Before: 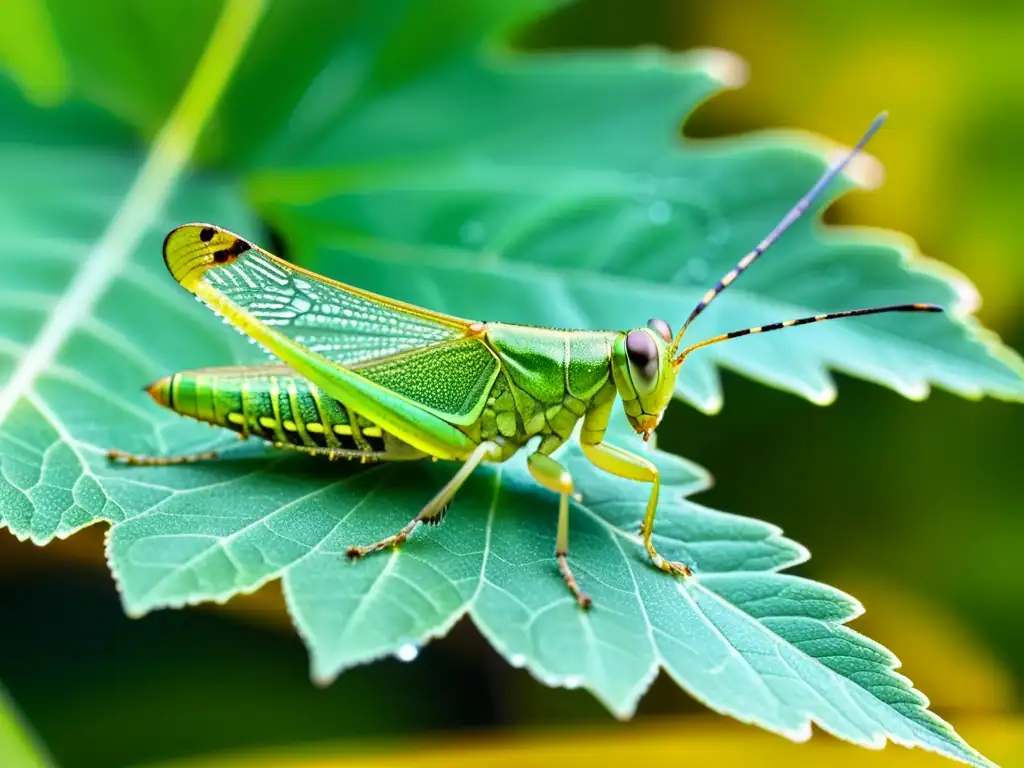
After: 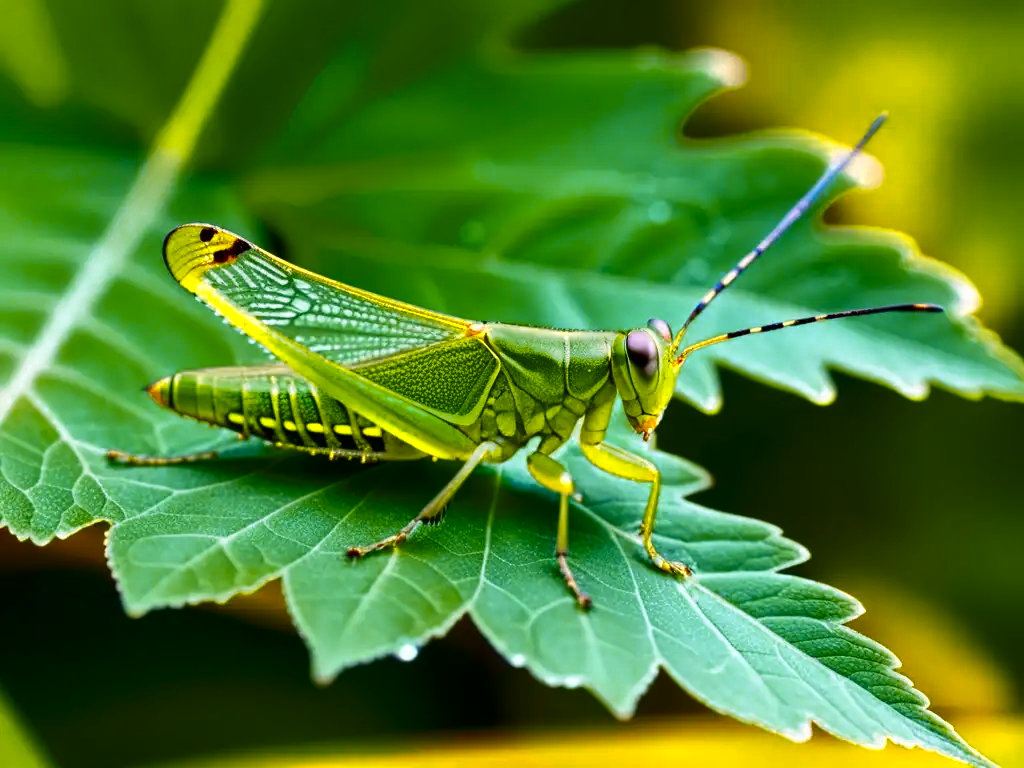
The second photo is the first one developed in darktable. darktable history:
color zones: curves: ch0 [(0.099, 0.624) (0.257, 0.596) (0.384, 0.376) (0.529, 0.492) (0.697, 0.564) (0.768, 0.532) (0.908, 0.644)]; ch1 [(0.112, 0.564) (0.254, 0.612) (0.432, 0.676) (0.592, 0.456) (0.743, 0.684) (0.888, 0.536)]; ch2 [(0.25, 0.5) (0.469, 0.36) (0.75, 0.5)]
contrast brightness saturation: contrast 0.066, brightness -0.15, saturation 0.112
